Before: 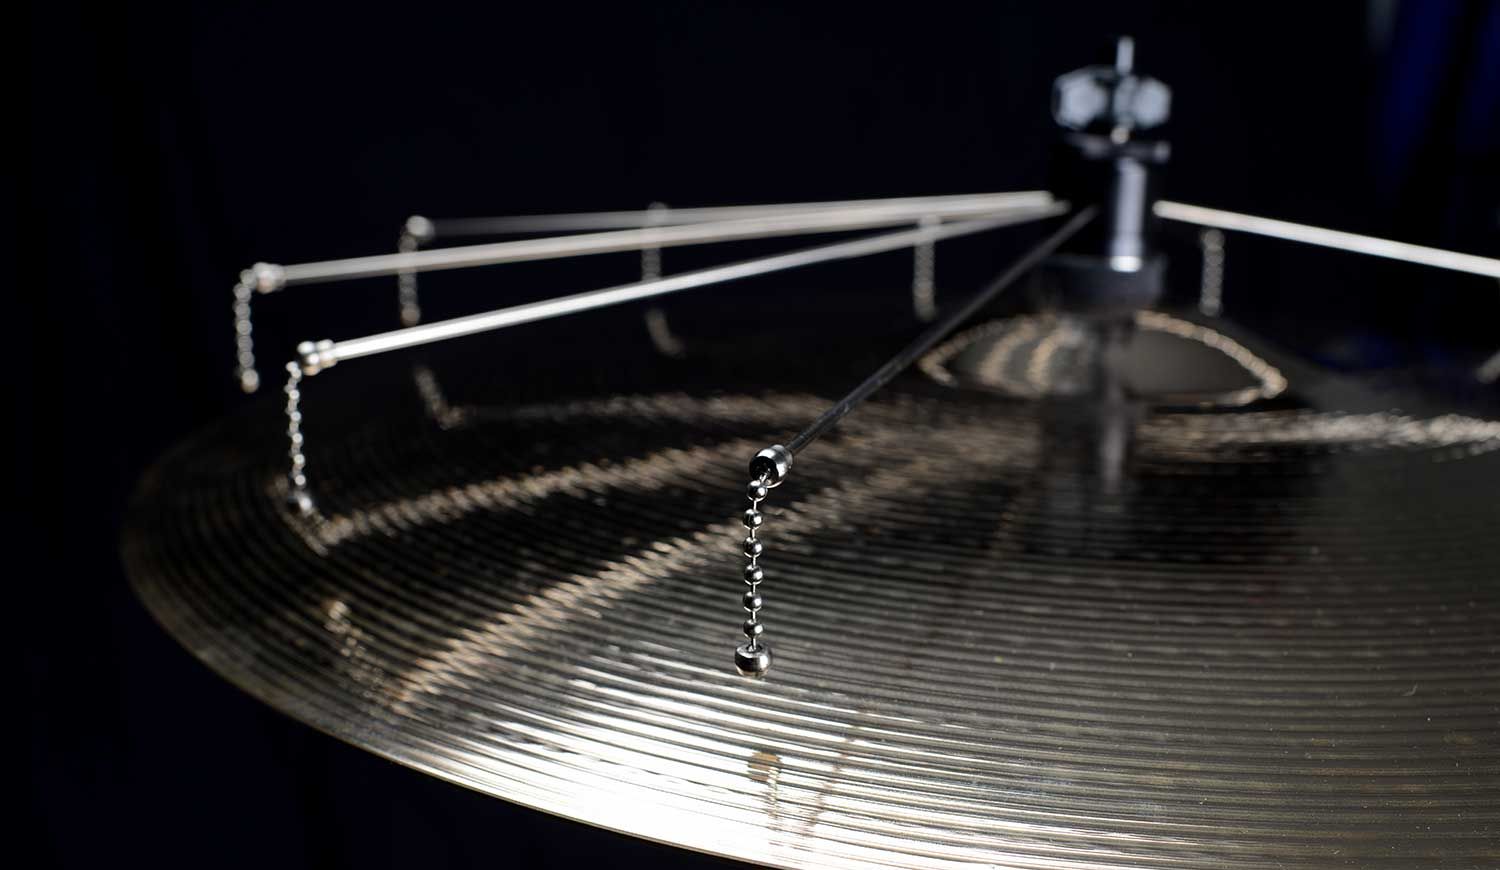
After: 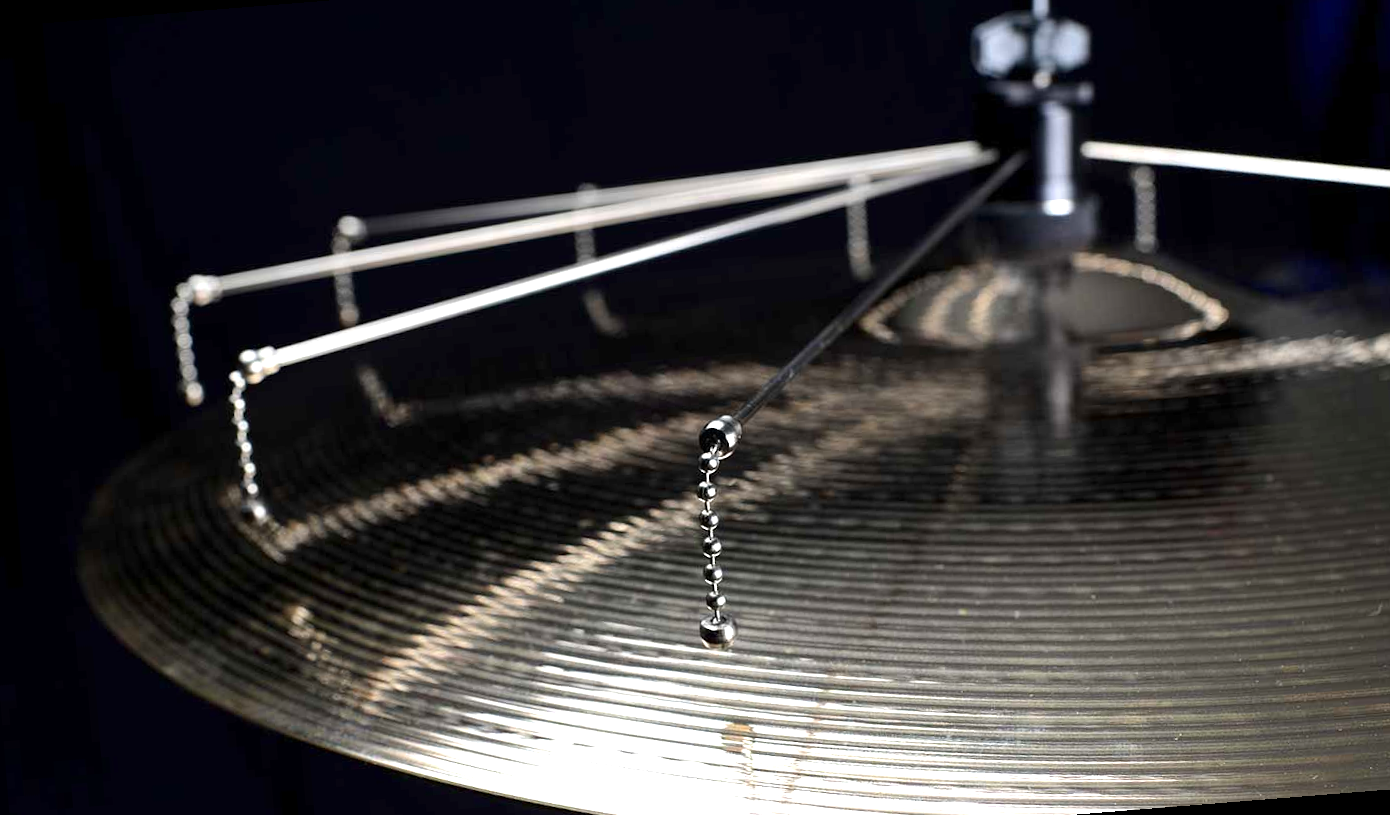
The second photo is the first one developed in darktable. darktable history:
rotate and perspective: rotation -4.57°, crop left 0.054, crop right 0.944, crop top 0.087, crop bottom 0.914
exposure: exposure 0.766 EV, compensate highlight preservation false
